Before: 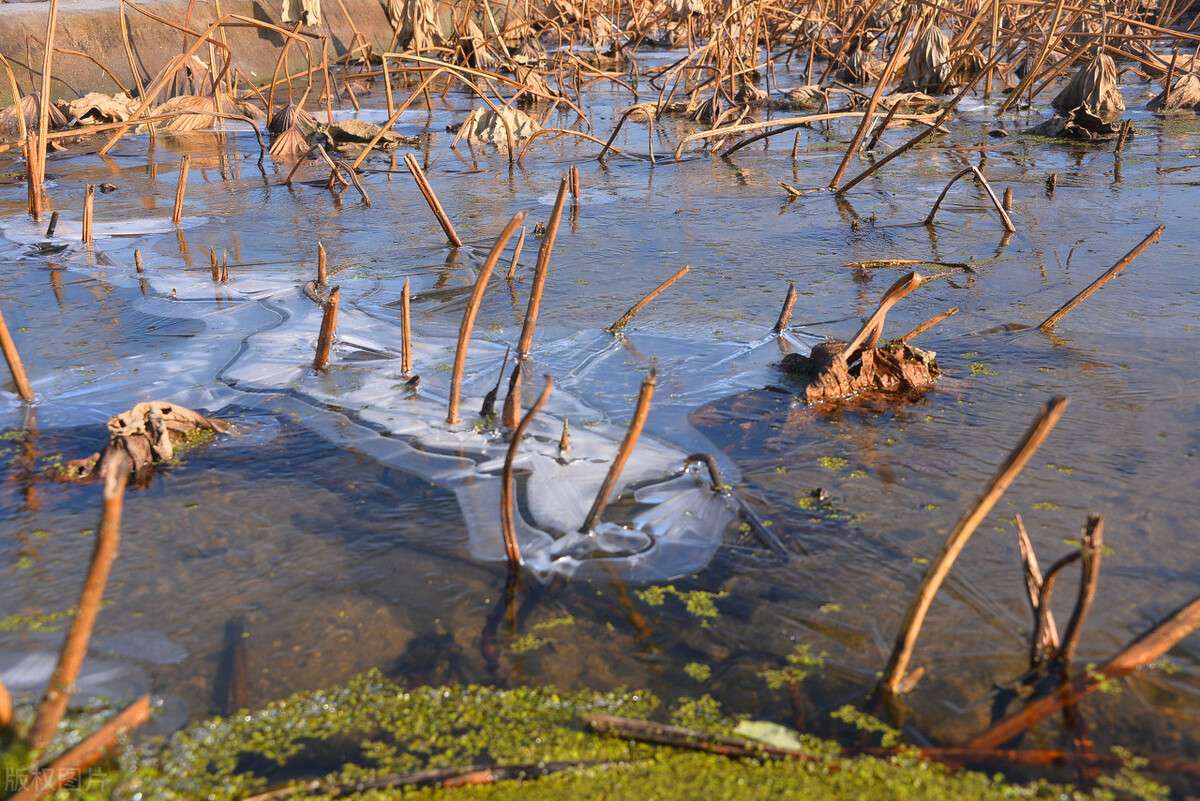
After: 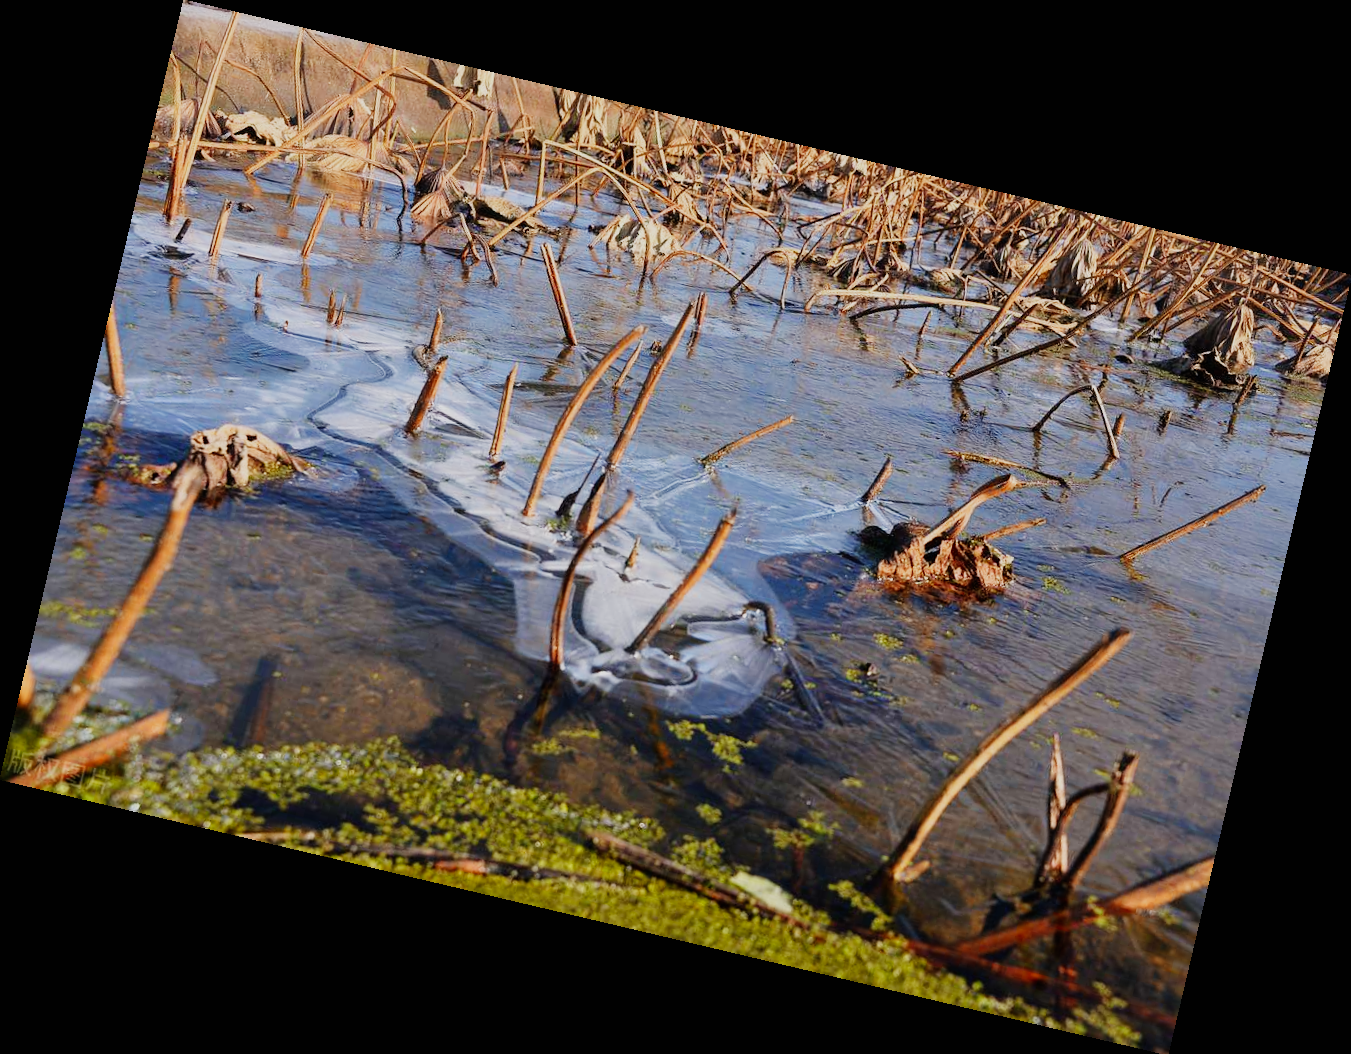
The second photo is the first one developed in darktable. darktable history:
sigmoid: contrast 1.6, skew -0.2, preserve hue 0%, red attenuation 0.1, red rotation 0.035, green attenuation 0.1, green rotation -0.017, blue attenuation 0.15, blue rotation -0.052, base primaries Rec2020
rotate and perspective: rotation 13.27°, automatic cropping off
